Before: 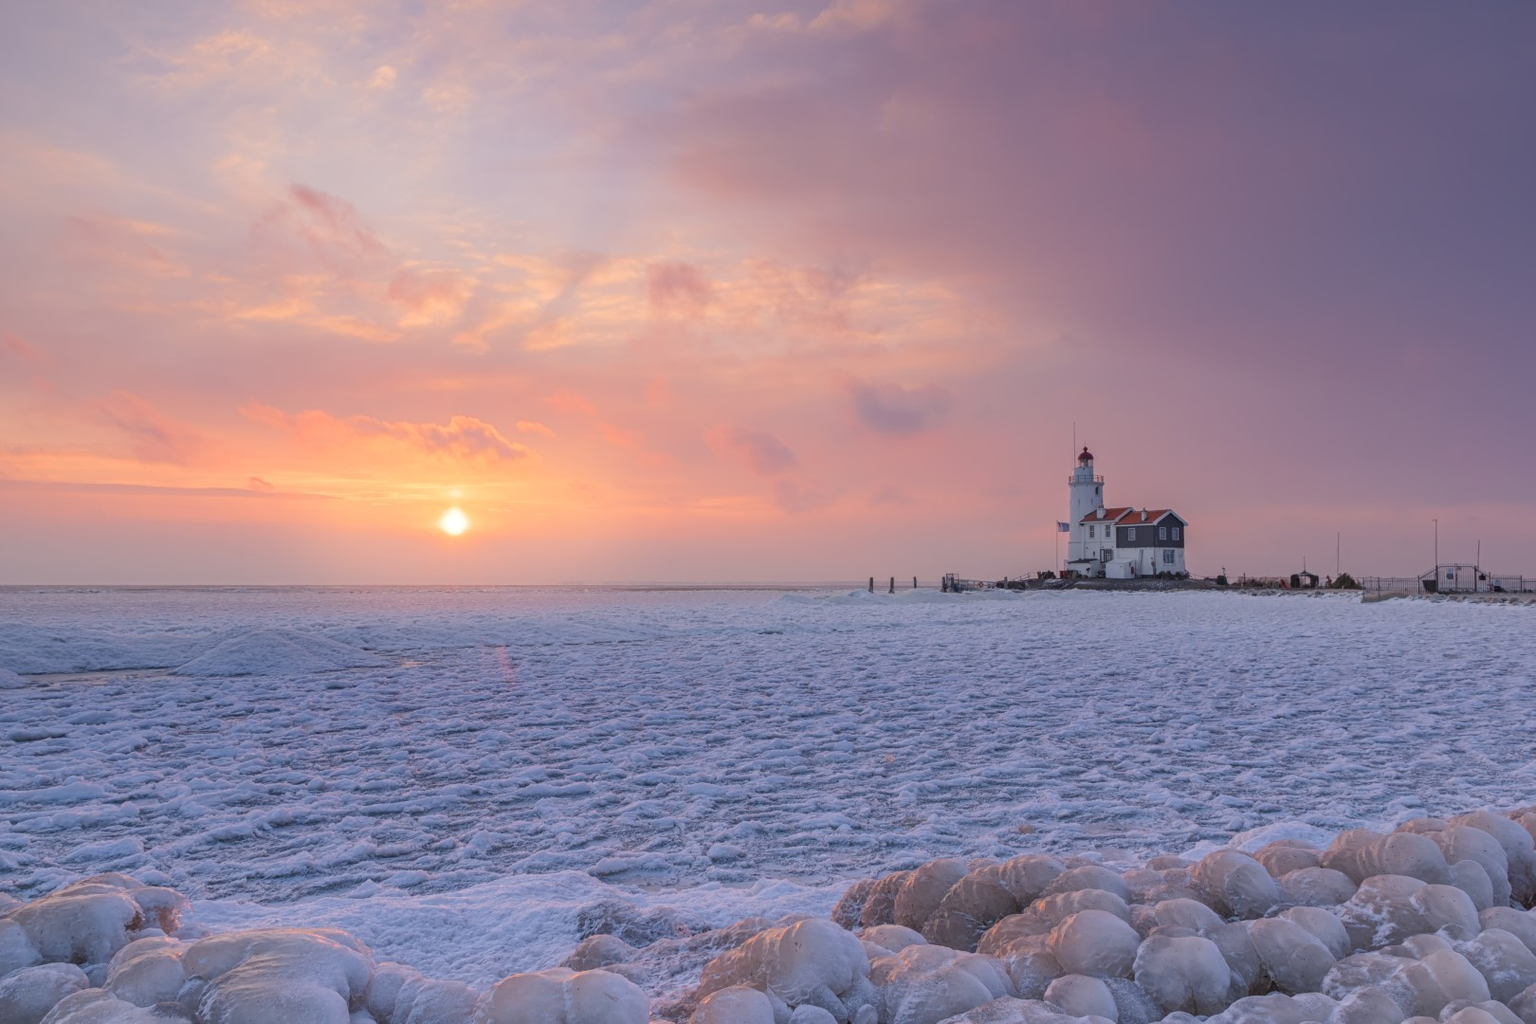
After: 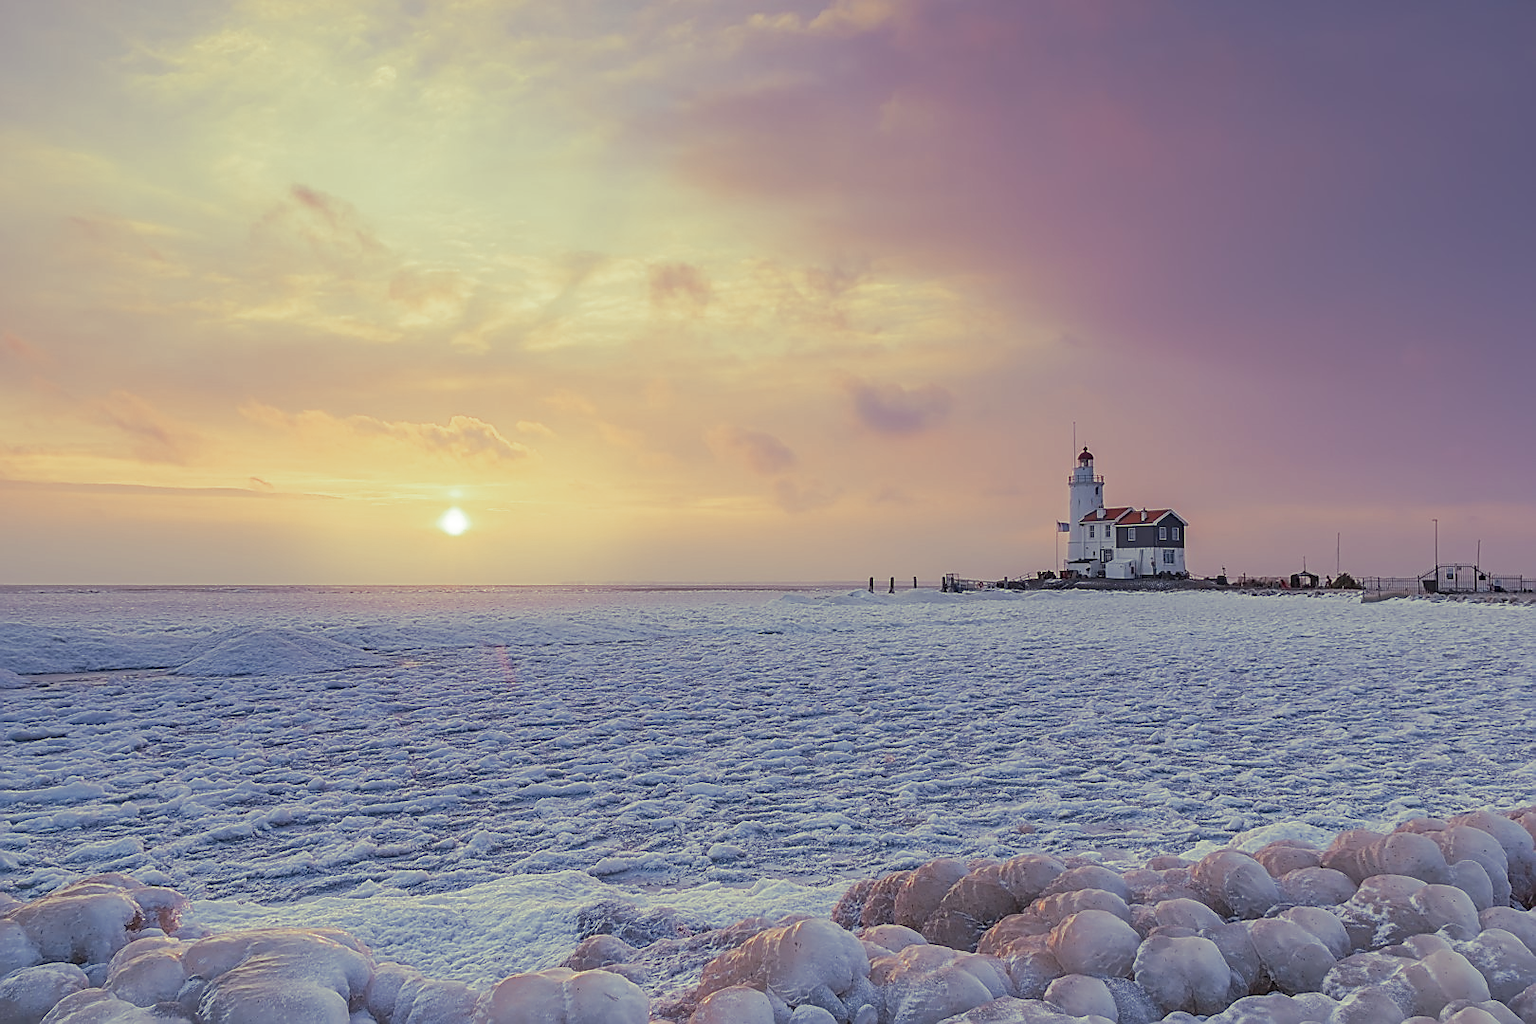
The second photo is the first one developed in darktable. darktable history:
split-toning: shadows › hue 290.82°, shadows › saturation 0.34, highlights › saturation 0.38, balance 0, compress 50%
sharpen: radius 1.4, amount 1.25, threshold 0.7
